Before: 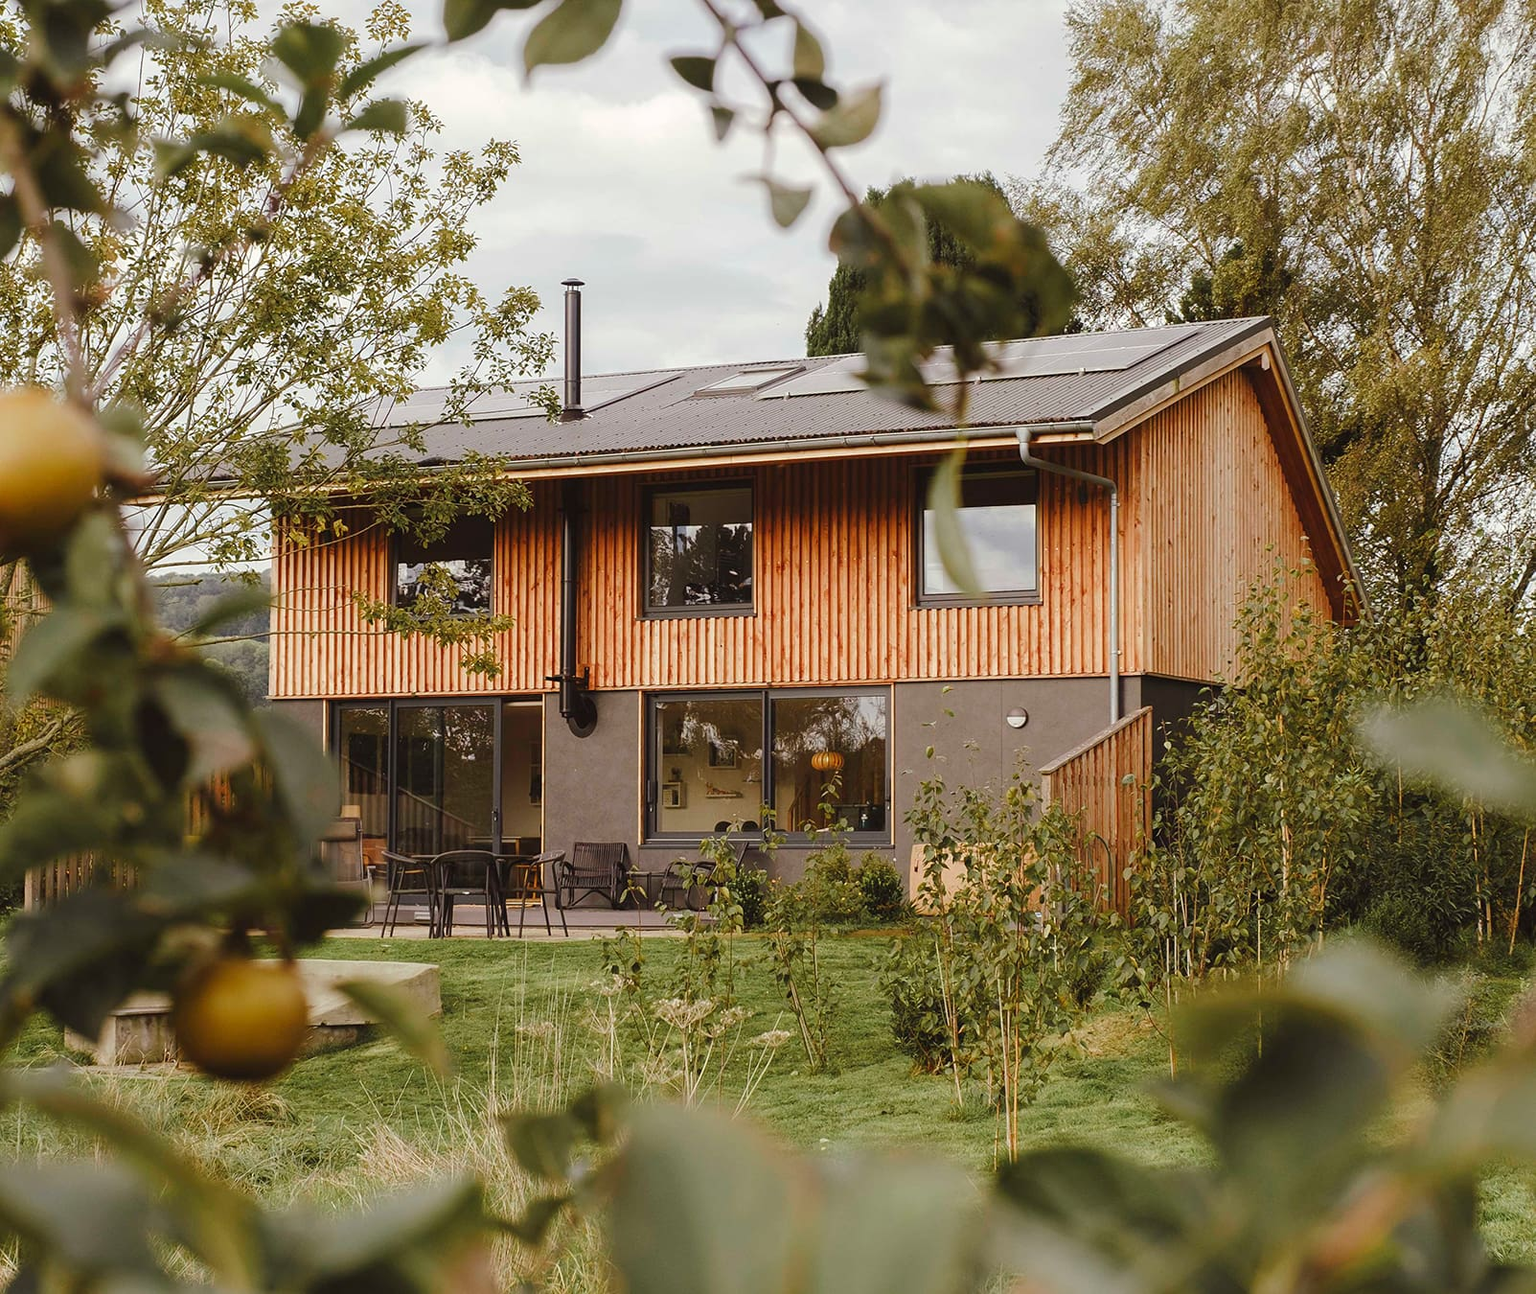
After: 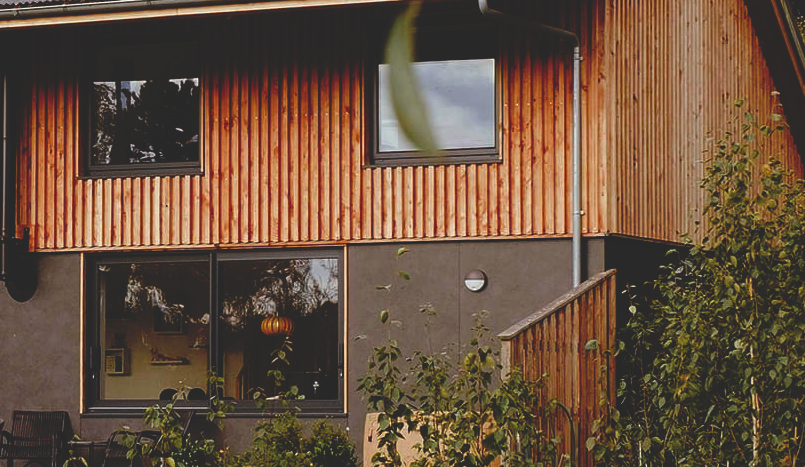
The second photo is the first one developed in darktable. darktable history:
base curve: curves: ch0 [(0, 0.02) (0.083, 0.036) (1, 1)], preserve colors none
white balance: red 0.967, blue 1.049
crop: left 36.607%, top 34.735%, right 13.146%, bottom 30.611%
